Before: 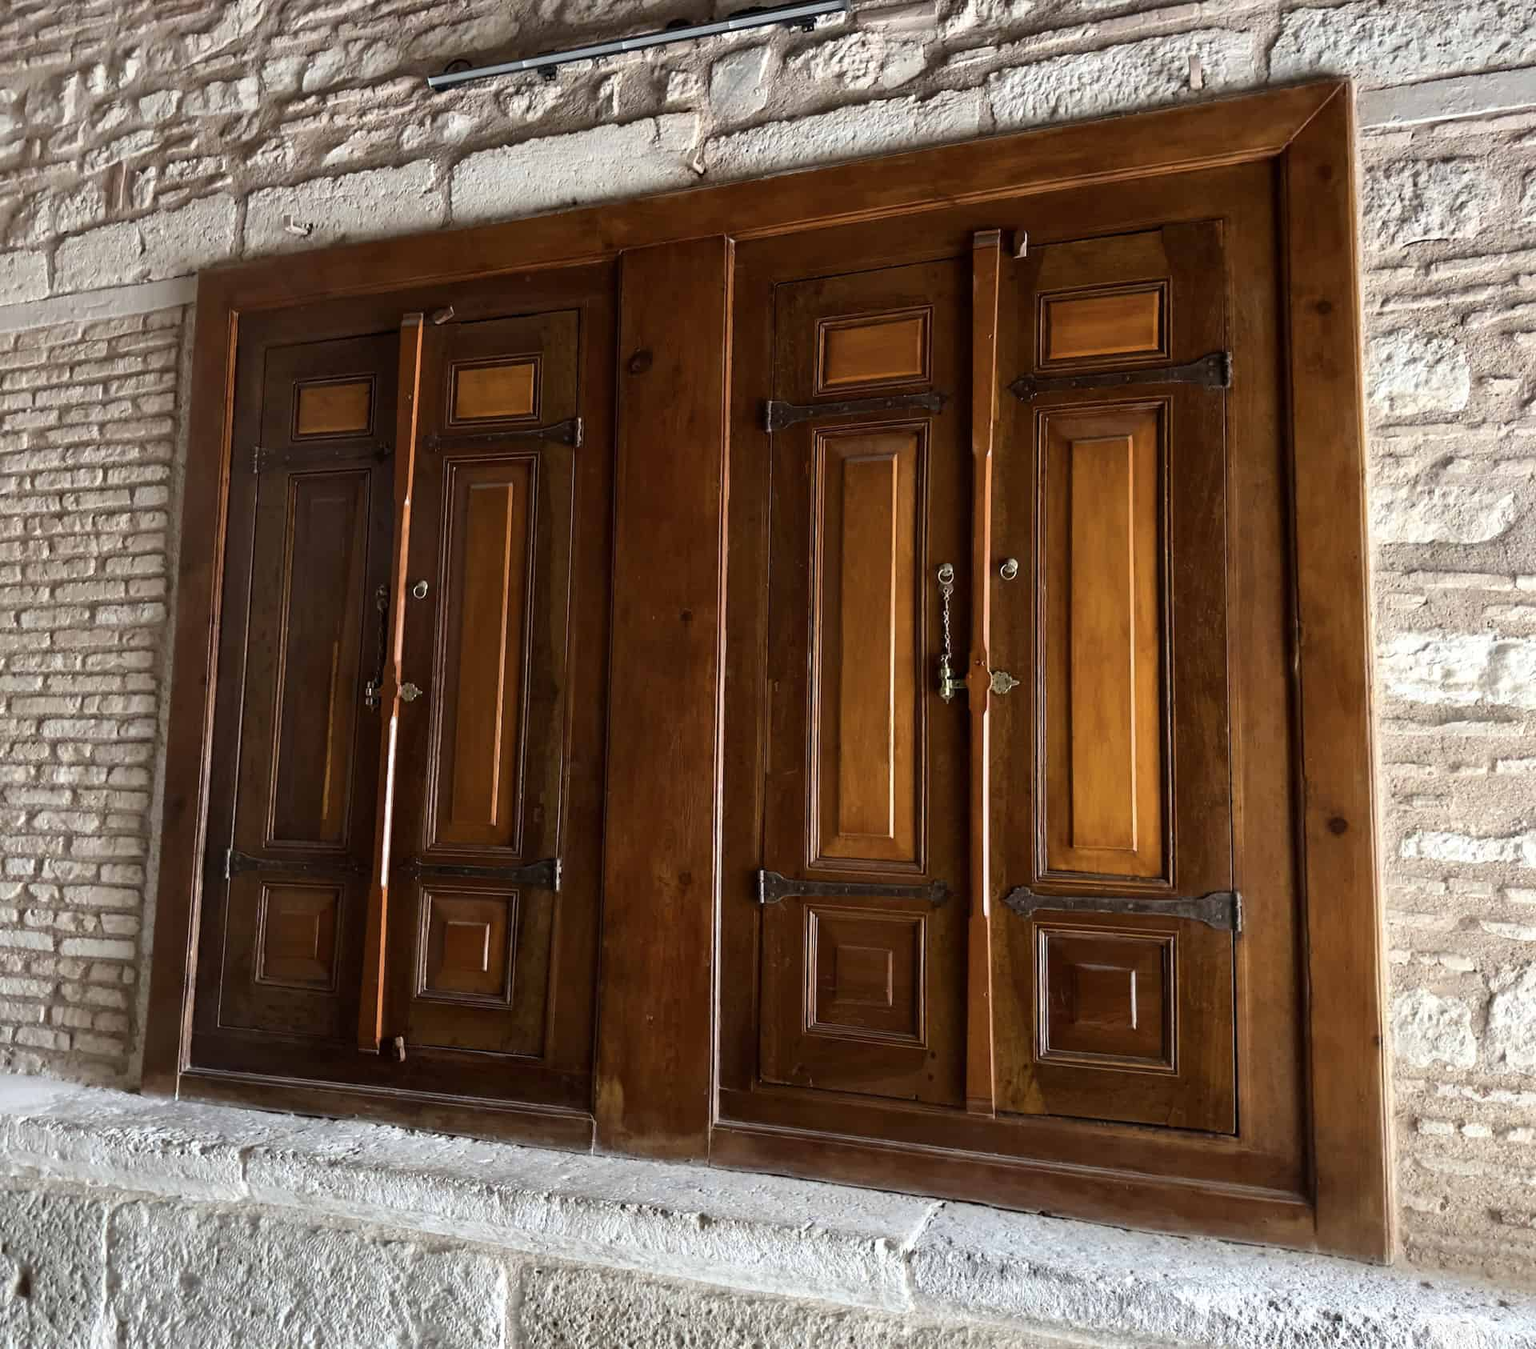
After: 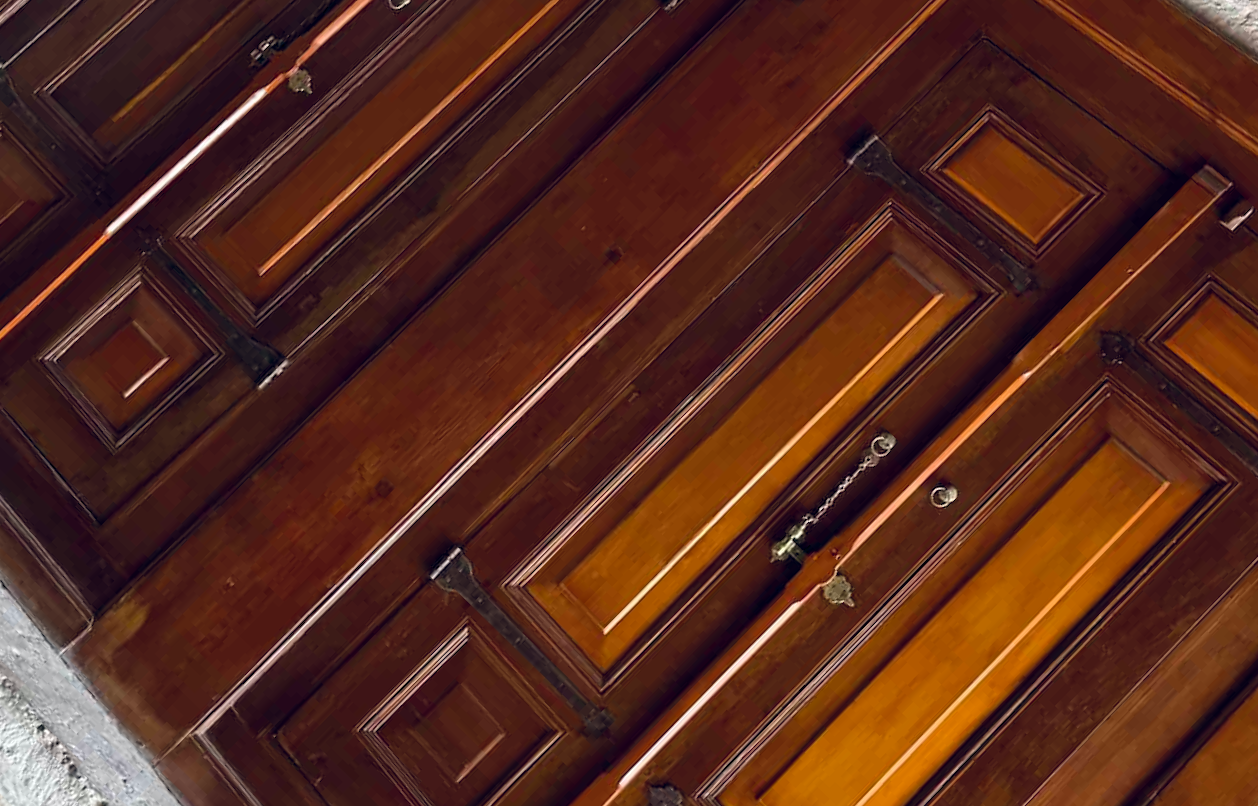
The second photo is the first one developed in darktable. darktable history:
color balance rgb: global offset › chroma 0.103%, global offset › hue 253.74°, perceptual saturation grading › global saturation 15.036%
exposure: exposure -0.01 EV, compensate exposure bias true, compensate highlight preservation false
crop and rotate: angle -44.35°, top 16.037%, right 0.913%, bottom 11.695%
